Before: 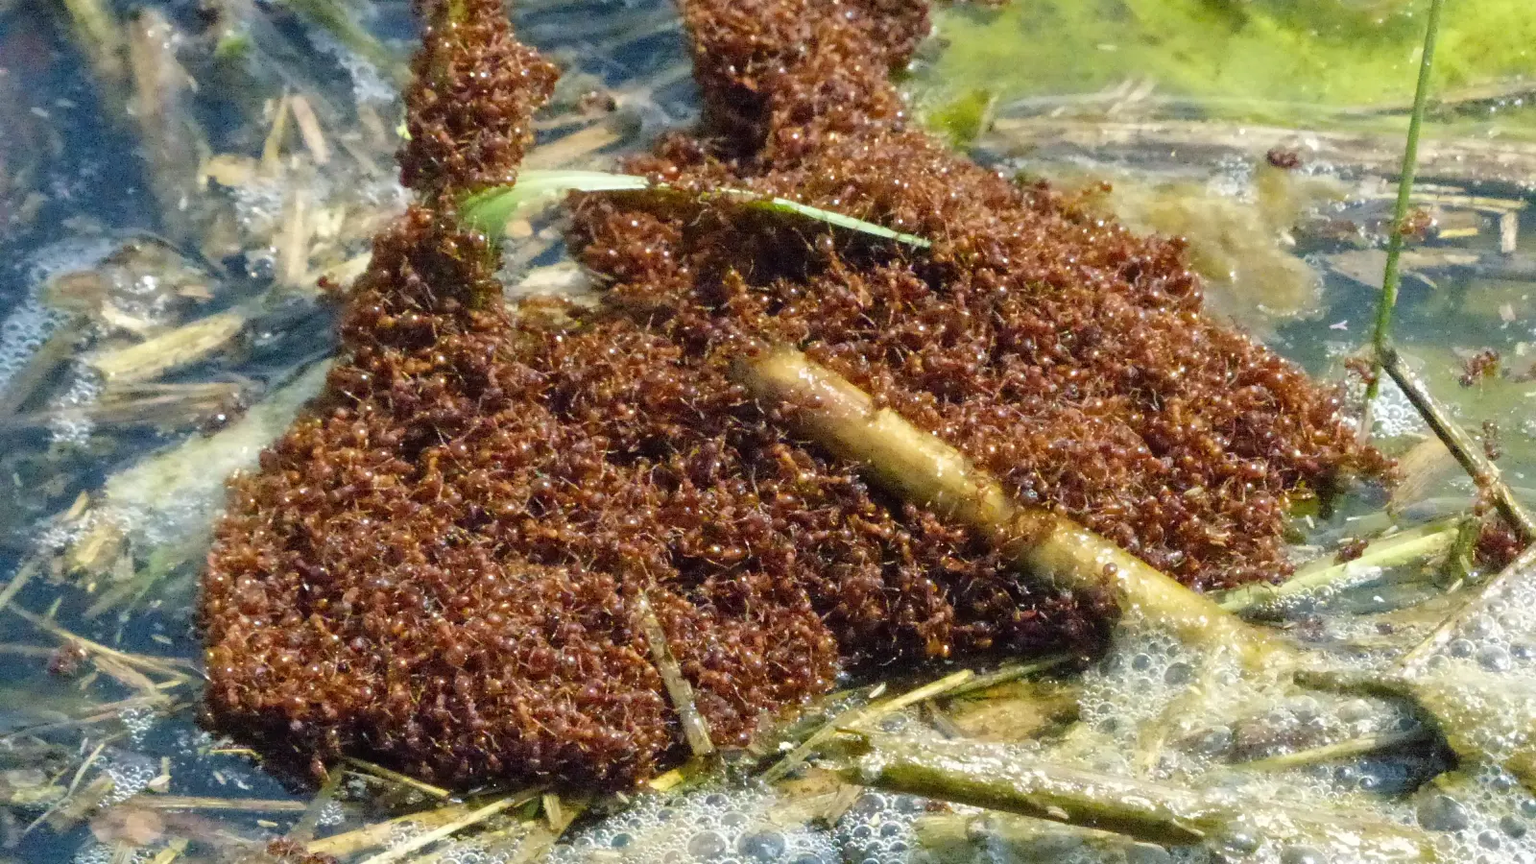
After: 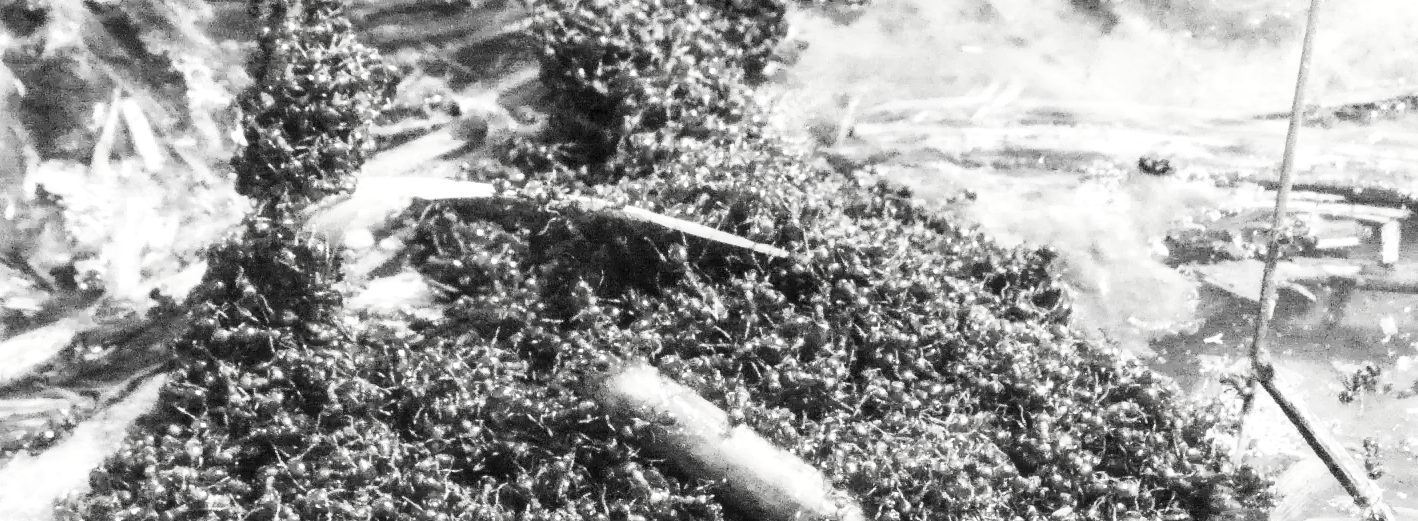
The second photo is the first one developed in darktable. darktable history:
contrast brightness saturation: contrast 0.528, brightness 0.487, saturation -0.989
local contrast: detail 130%
crop and rotate: left 11.369%, bottom 42.079%
